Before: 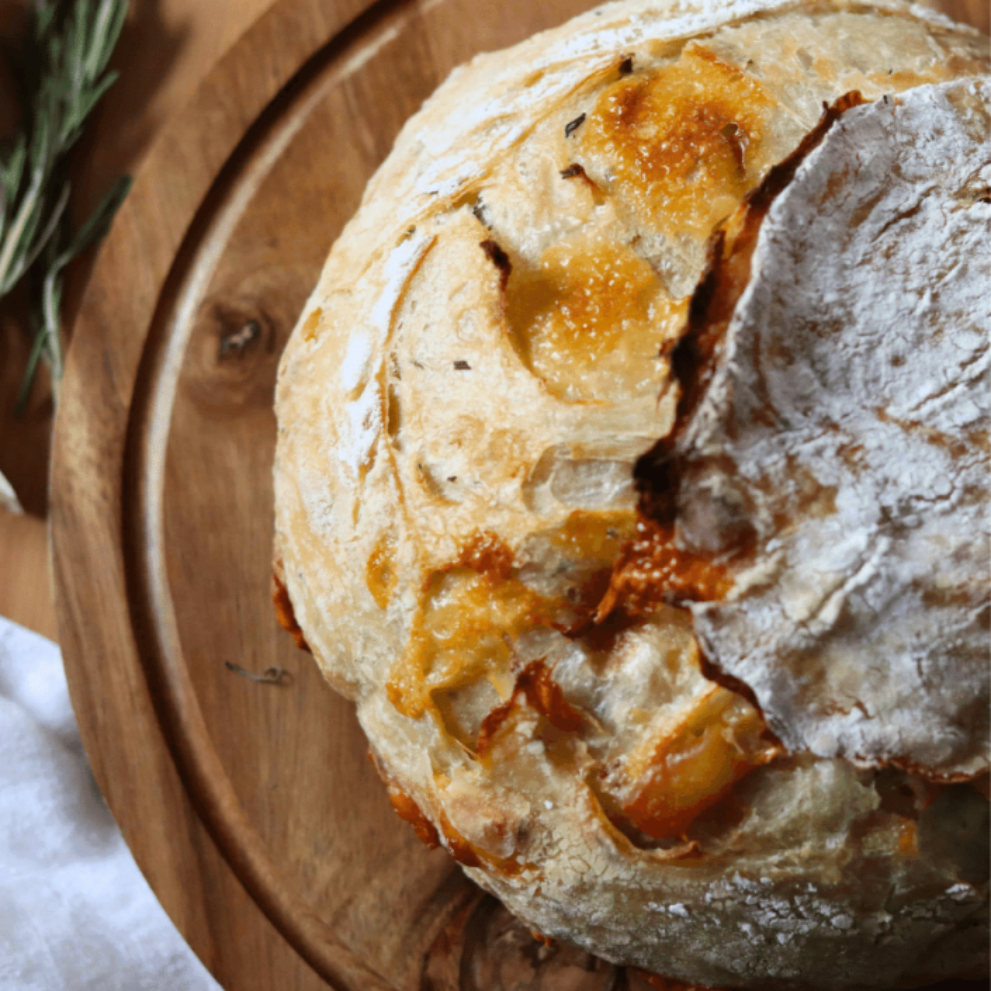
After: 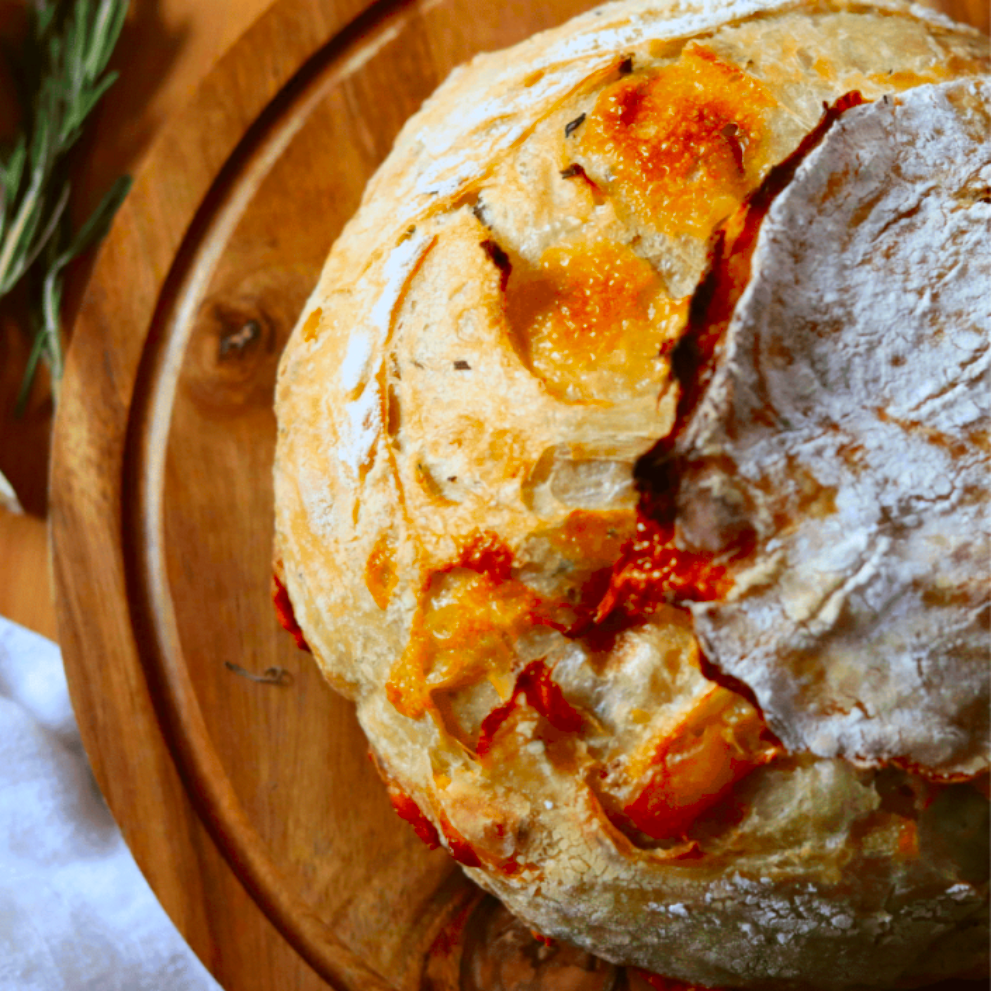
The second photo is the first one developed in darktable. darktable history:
color correction: highlights b* -0.055, saturation 1.79
